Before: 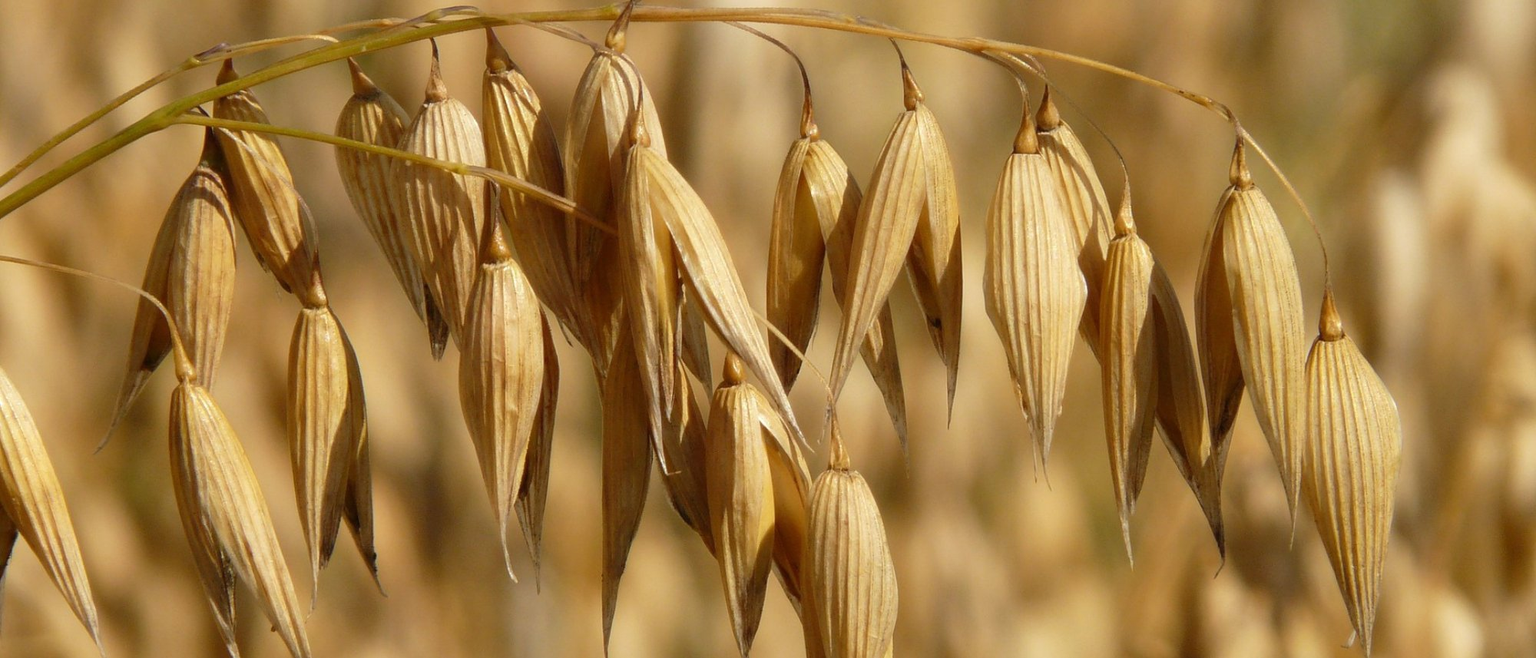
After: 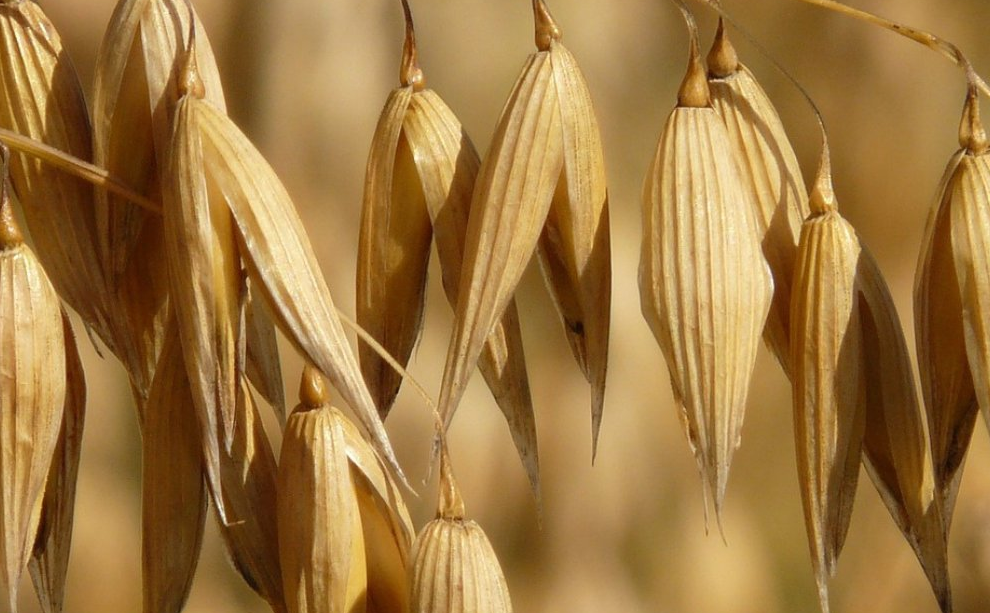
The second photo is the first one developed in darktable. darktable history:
crop: left 32.148%, top 10.963%, right 18.332%, bottom 17.504%
